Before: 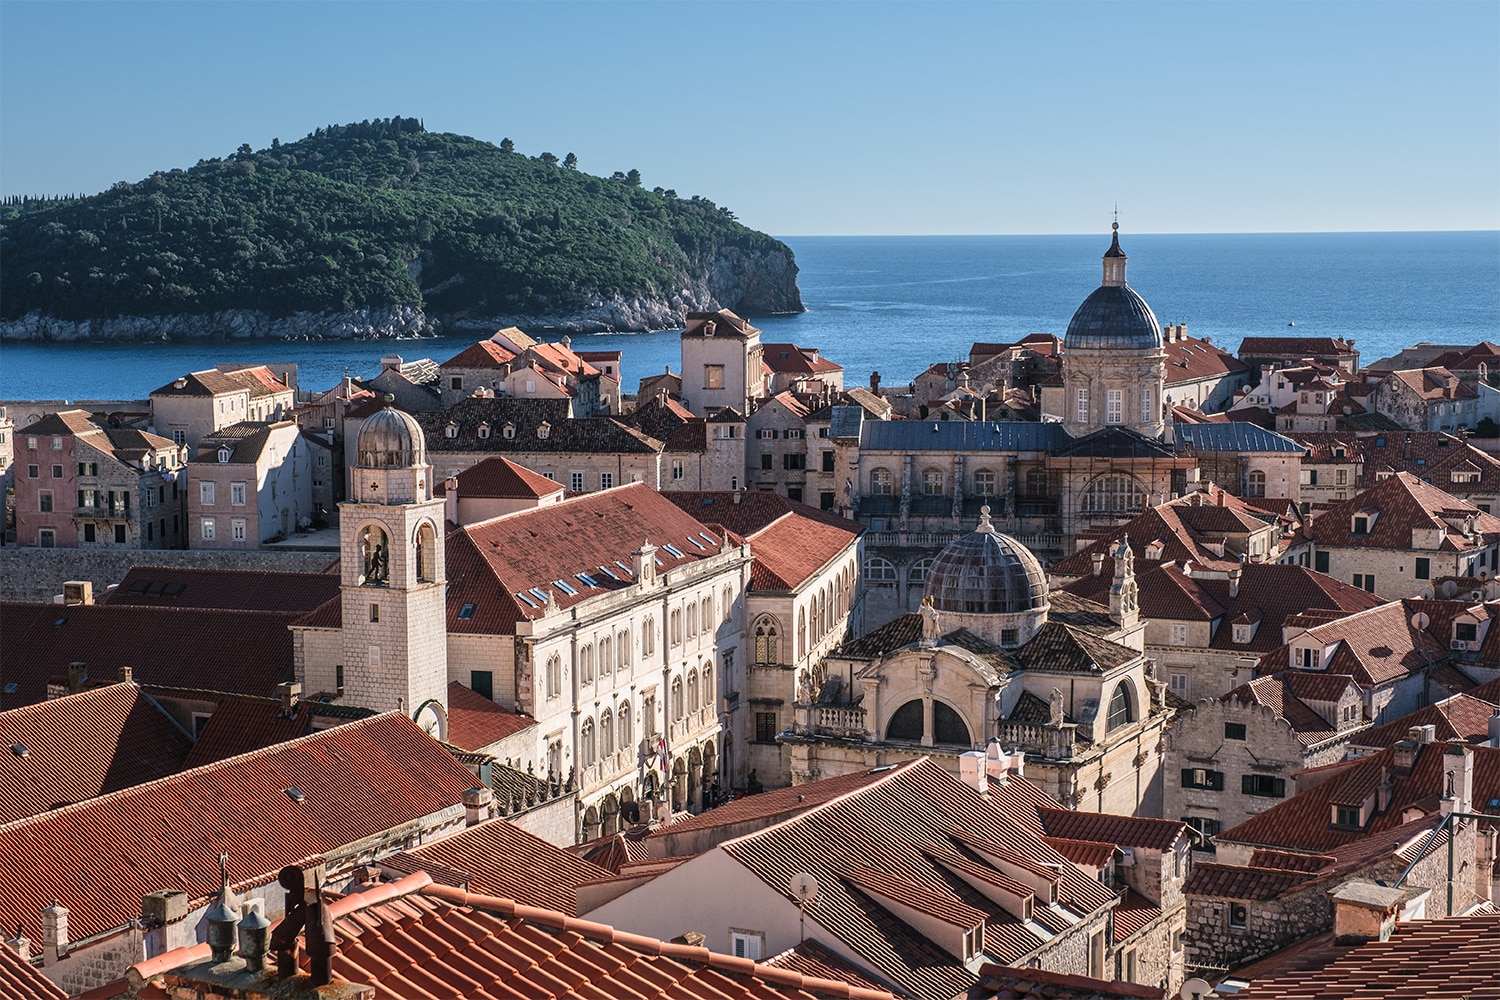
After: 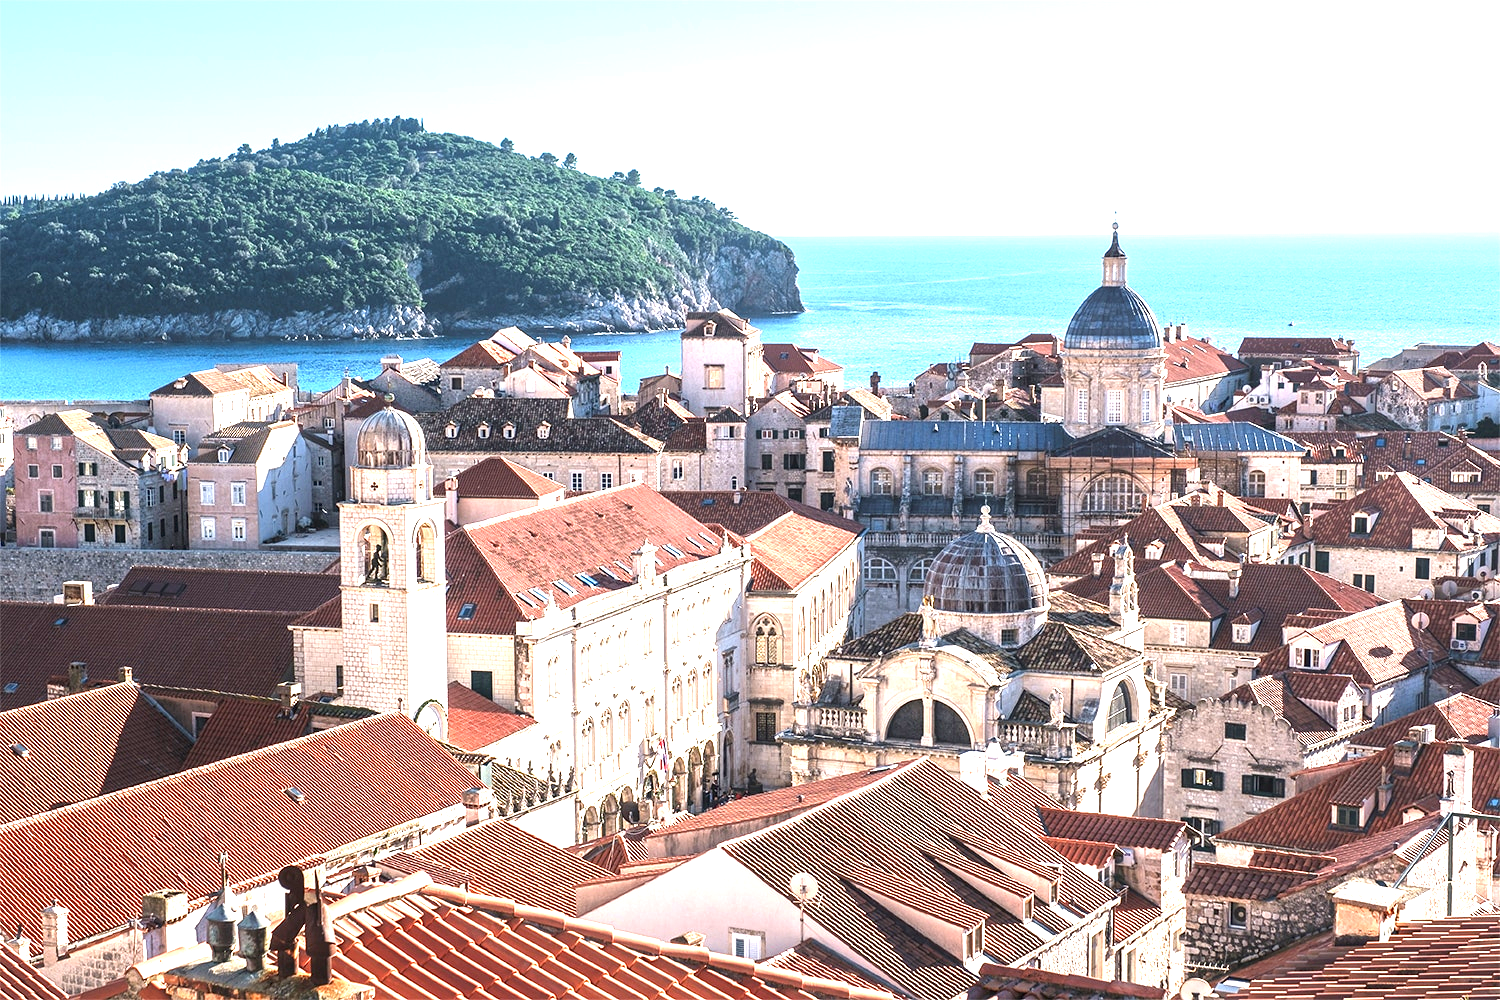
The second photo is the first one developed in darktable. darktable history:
exposure: exposure 2.01 EV, compensate exposure bias true, compensate highlight preservation false
